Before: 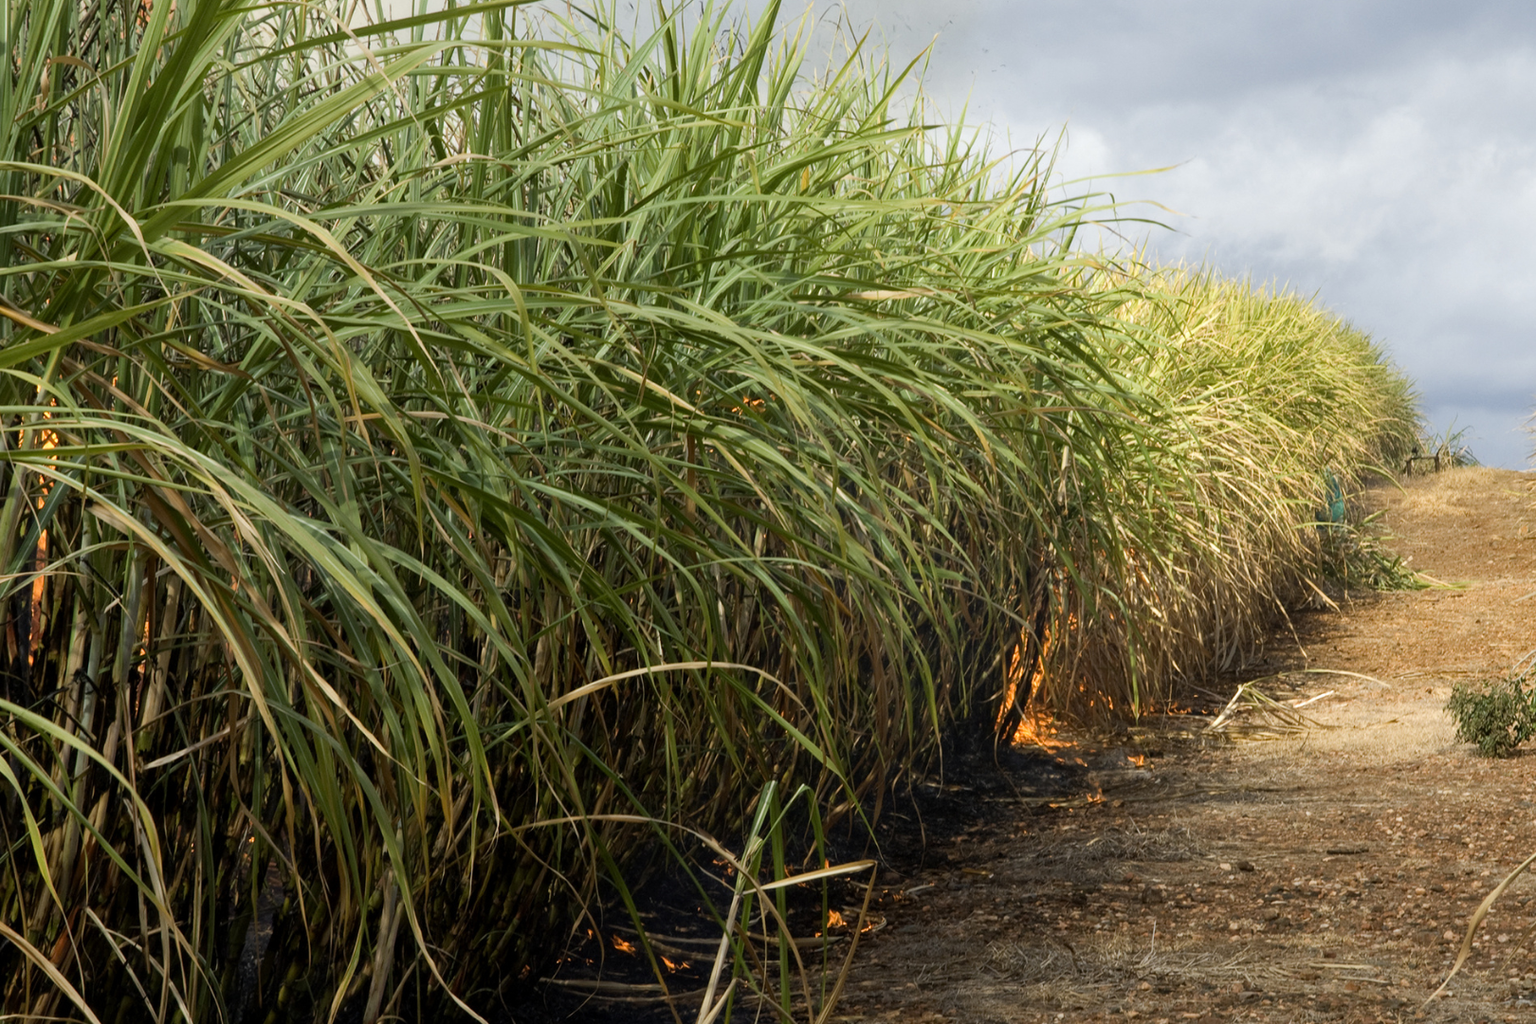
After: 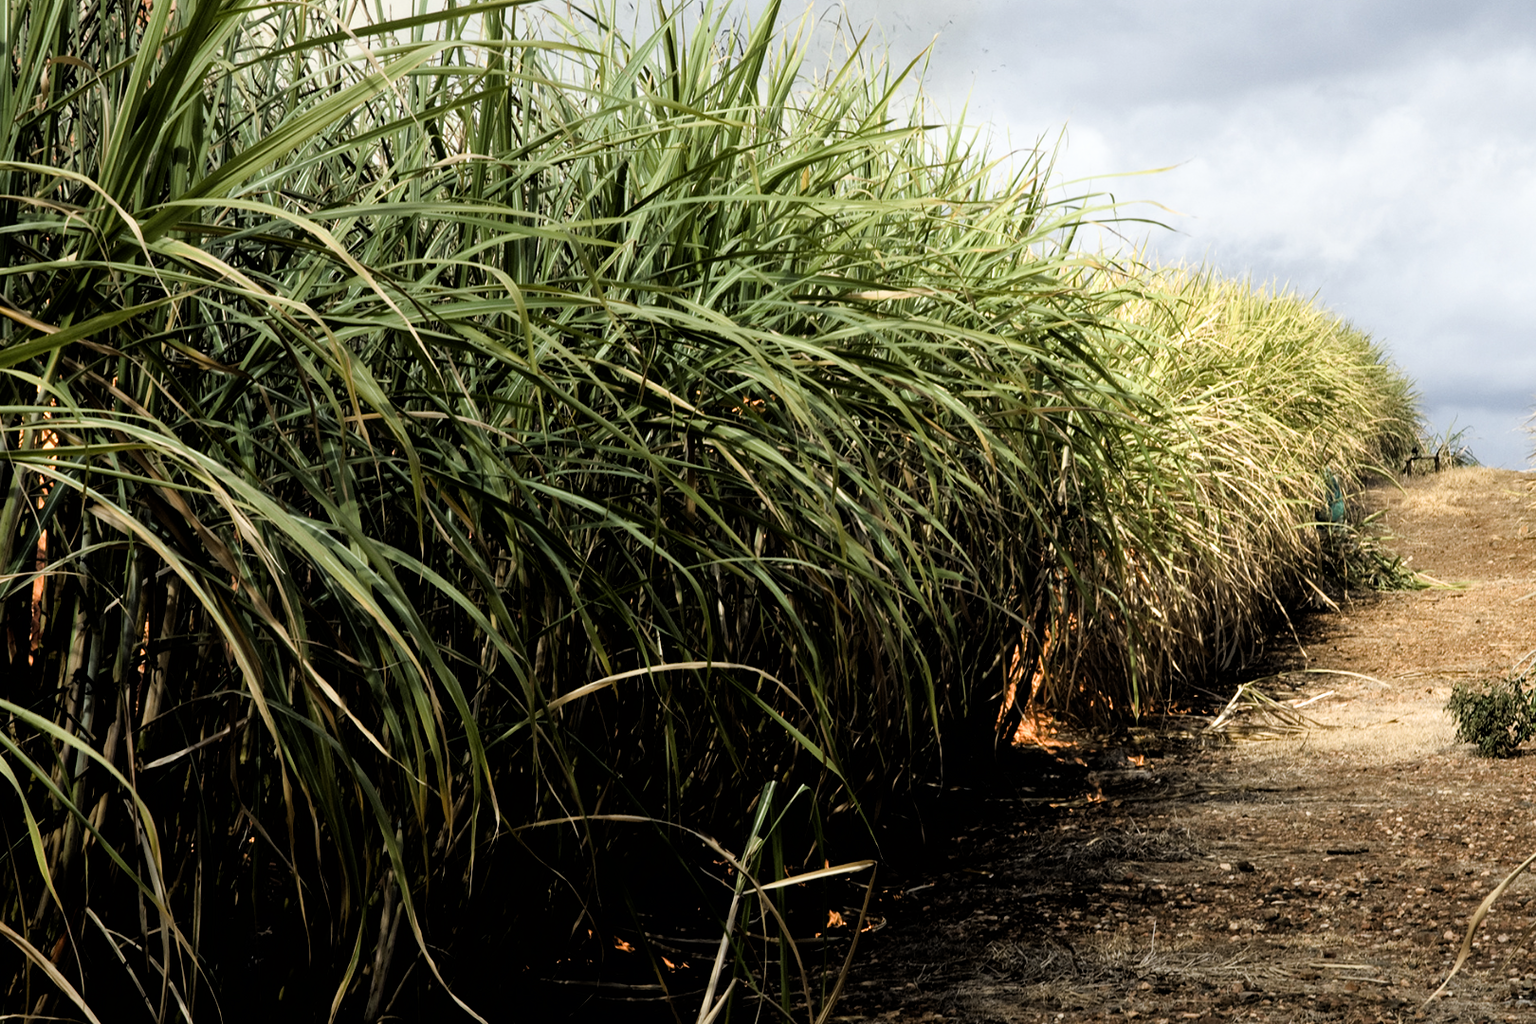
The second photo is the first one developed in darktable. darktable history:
exposure: exposure -0.21 EV
filmic rgb: black relative exposure -3.63 EV, white relative exposure 2.16 EV, hardness 3.62
